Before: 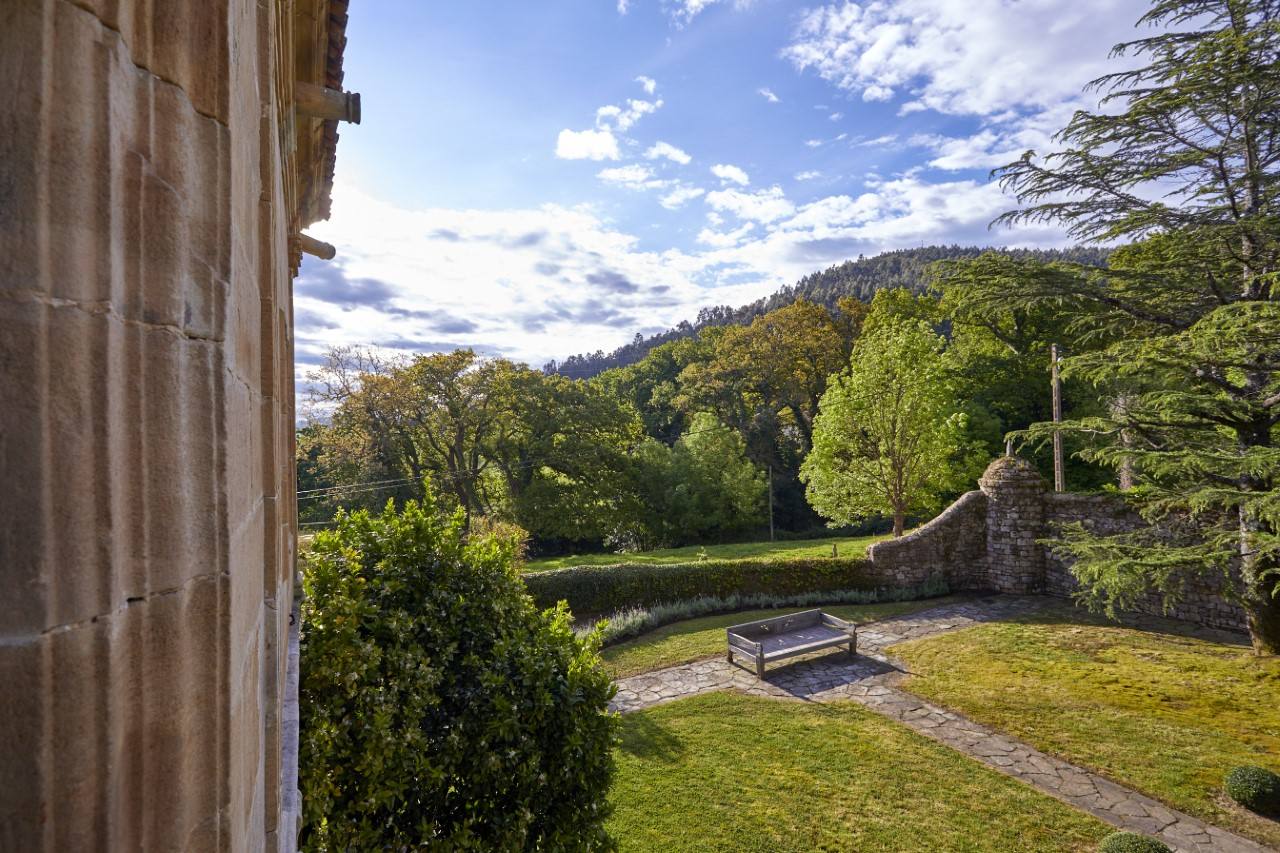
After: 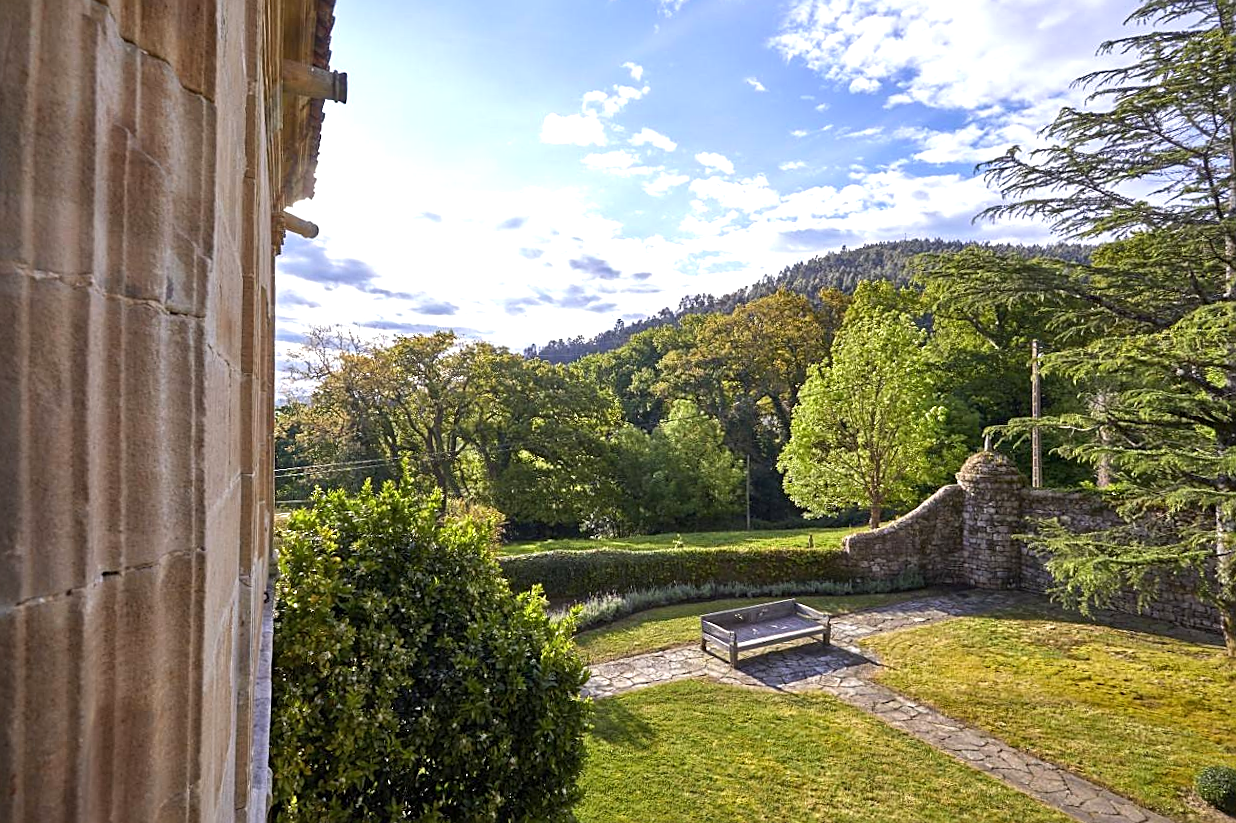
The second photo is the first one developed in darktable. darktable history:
crop and rotate: angle -1.36°
exposure: black level correction 0, exposure 0.499 EV, compensate highlight preservation false
sharpen: on, module defaults
